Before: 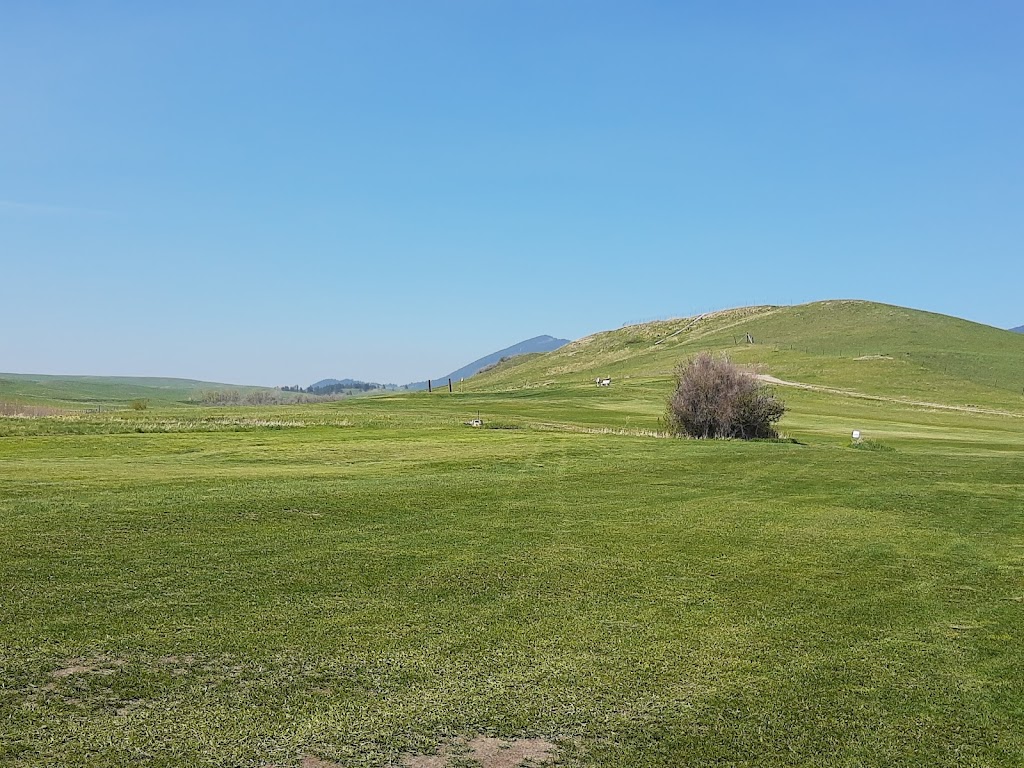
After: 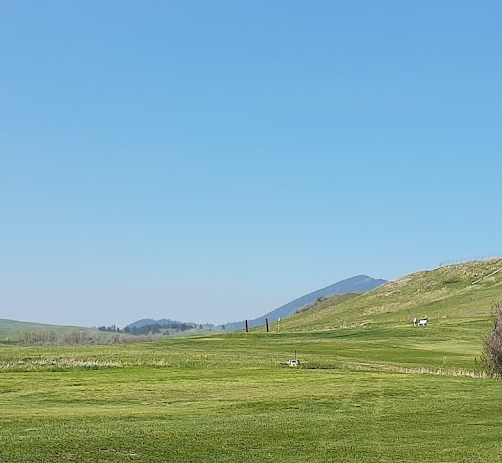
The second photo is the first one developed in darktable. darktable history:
crop: left 17.915%, top 7.926%, right 32.983%, bottom 31.725%
